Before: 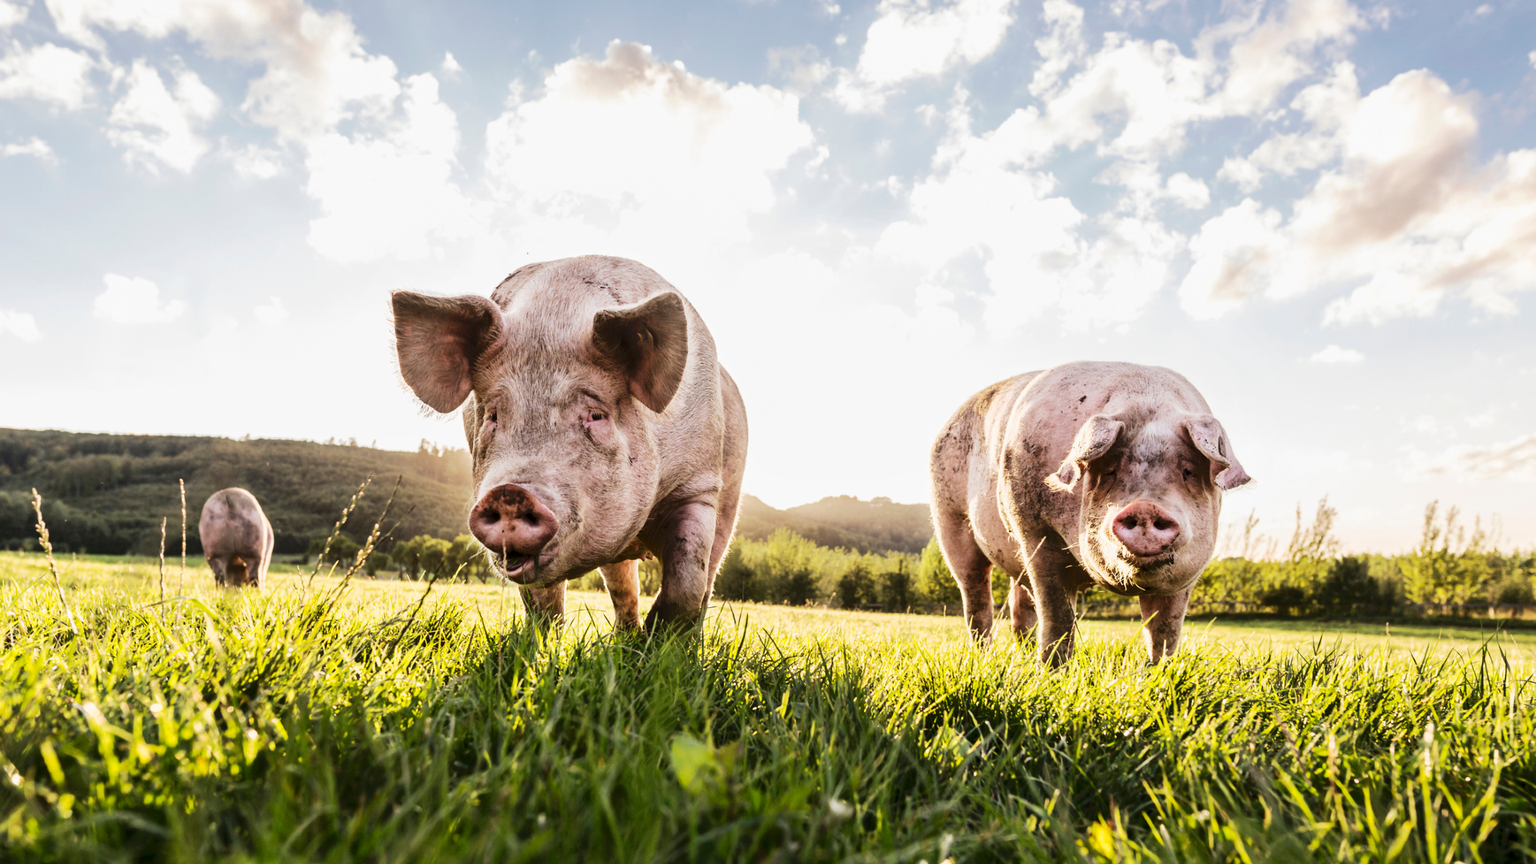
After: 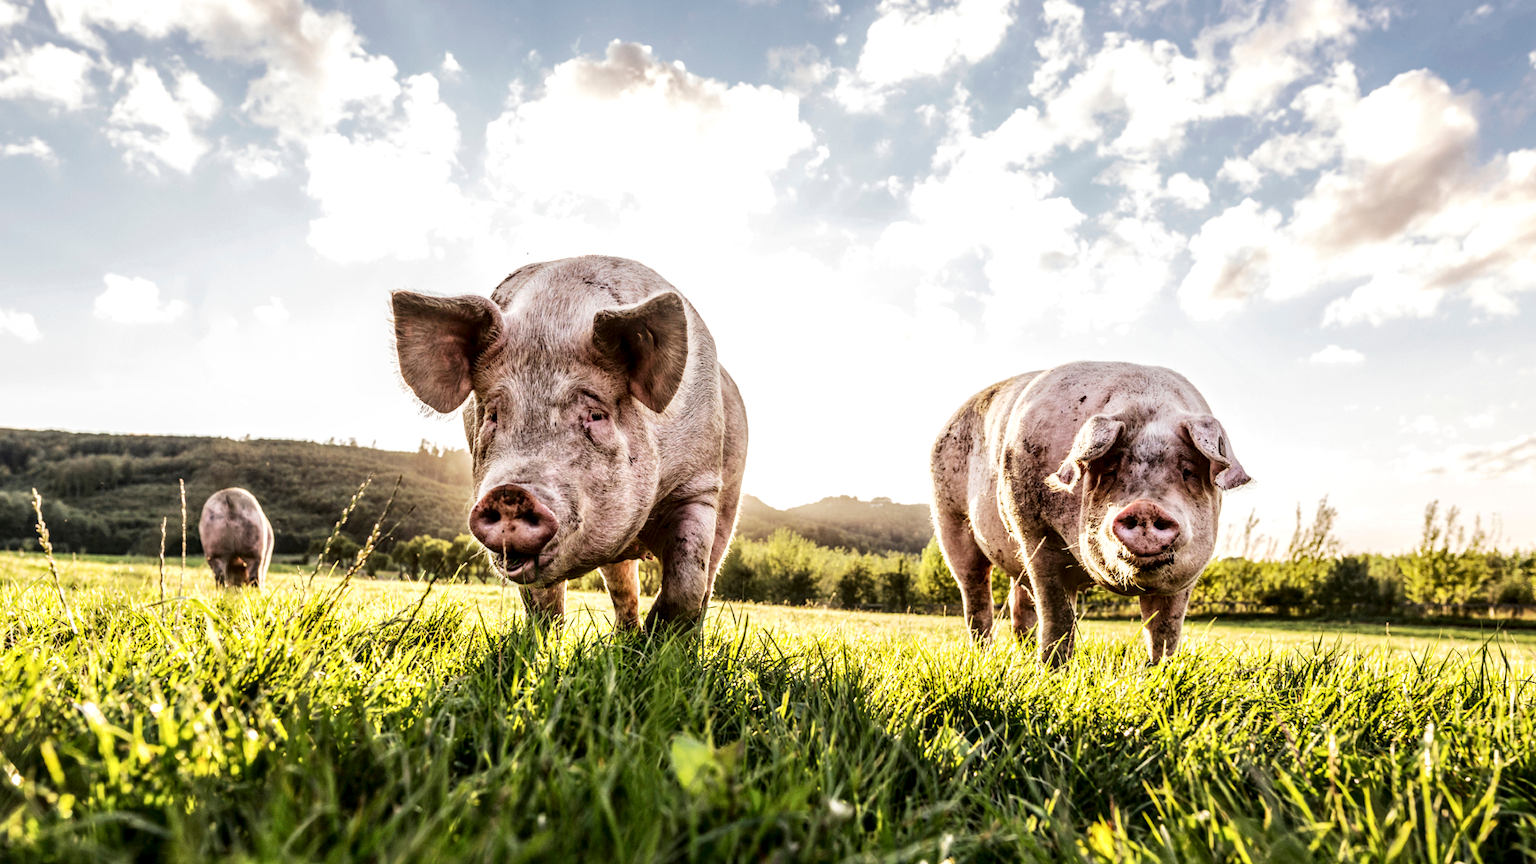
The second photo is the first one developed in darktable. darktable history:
local contrast: detail 155%
